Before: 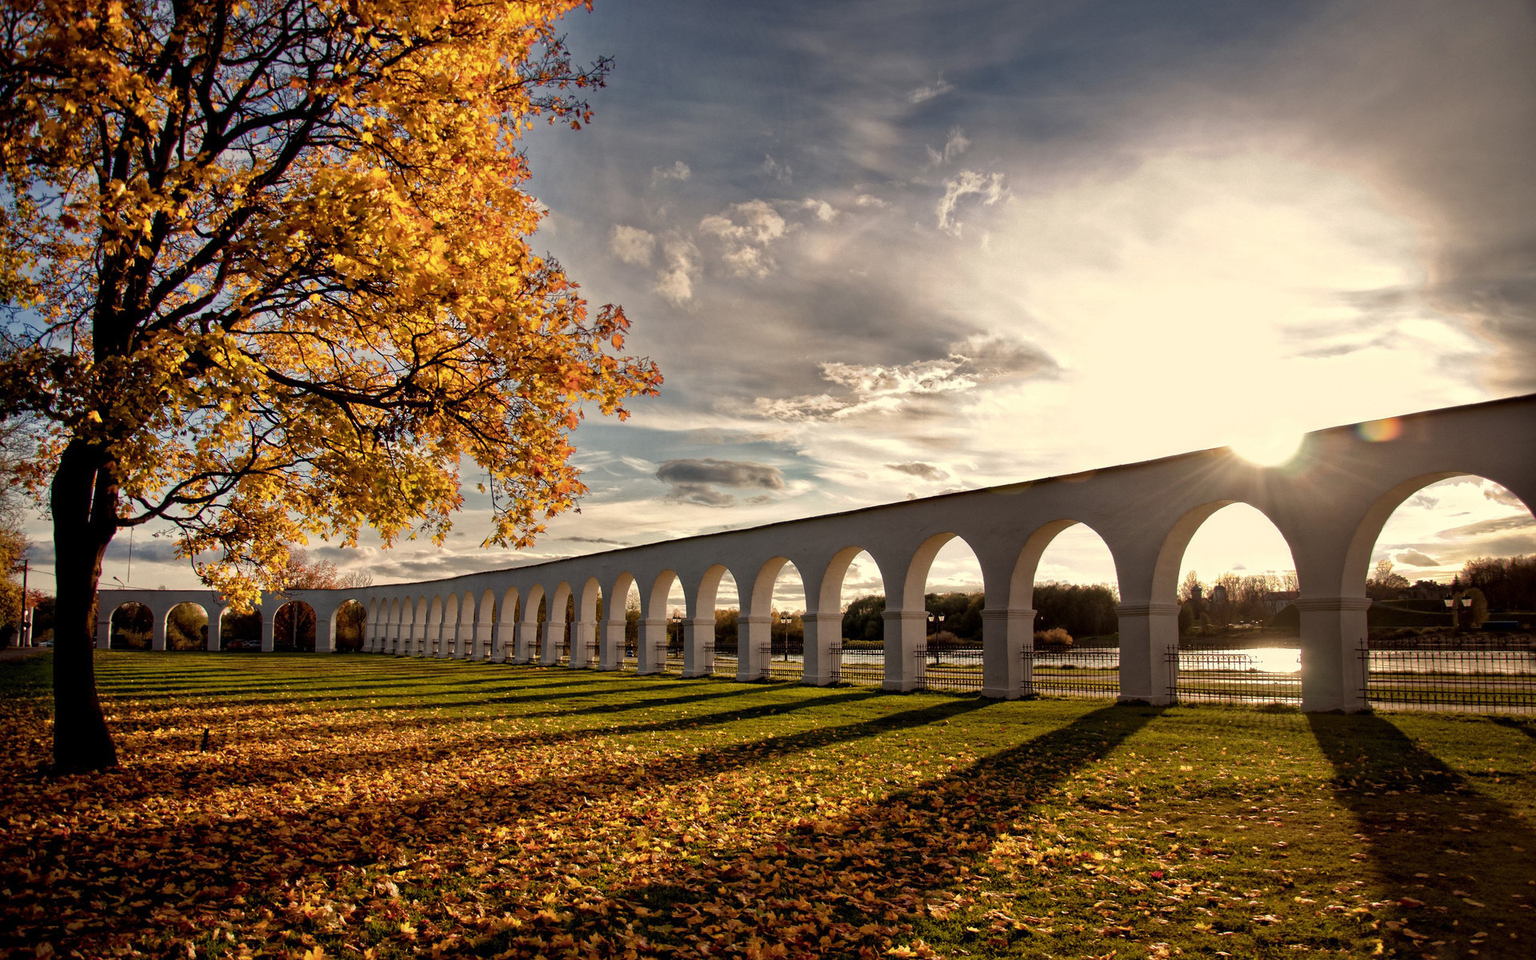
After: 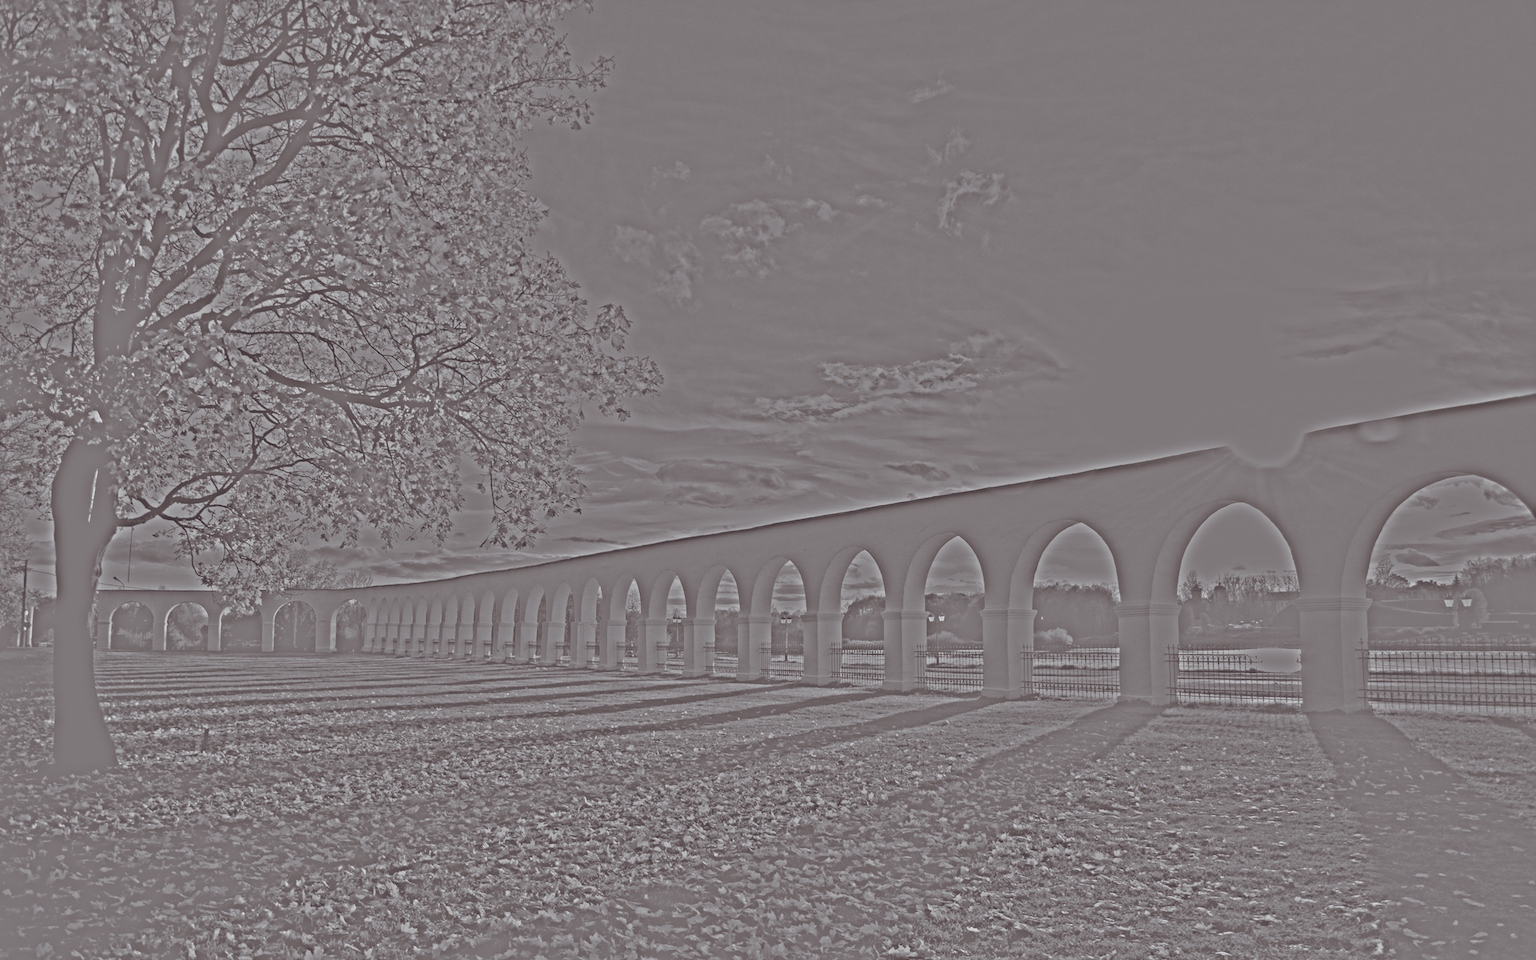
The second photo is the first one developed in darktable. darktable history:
color balance rgb: shadows lift › chroma 9.92%, shadows lift › hue 45.12°, power › luminance 3.26%, power › hue 231.93°, global offset › luminance 0.4%, global offset › chroma 0.21%, global offset › hue 255.02°
white balance: red 0.926, green 1.003, blue 1.133
exposure: exposure -0.157 EV, compensate highlight preservation false
highpass: sharpness 25.84%, contrast boost 14.94%
